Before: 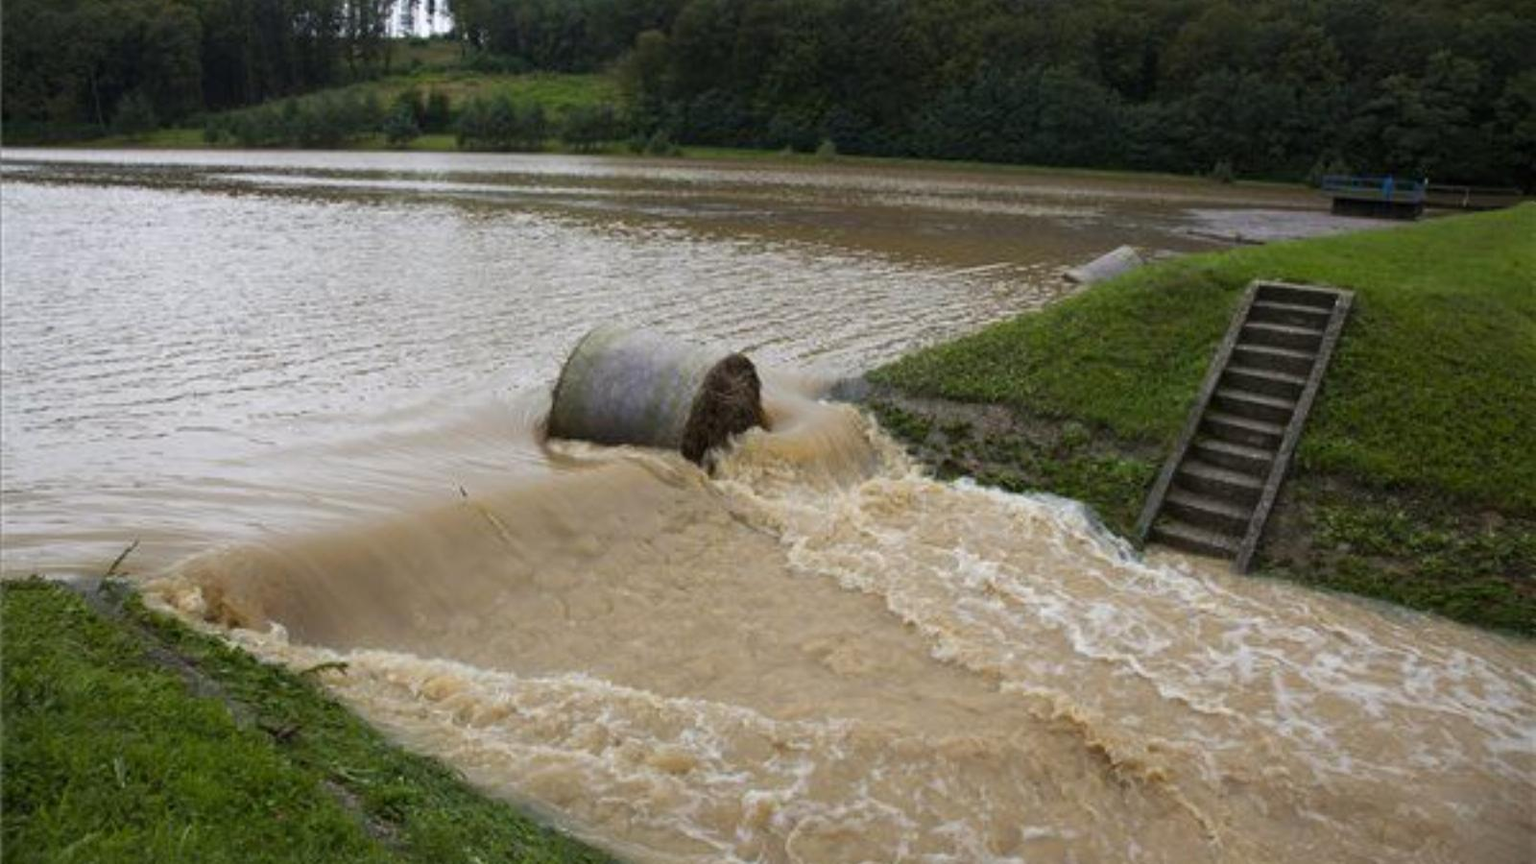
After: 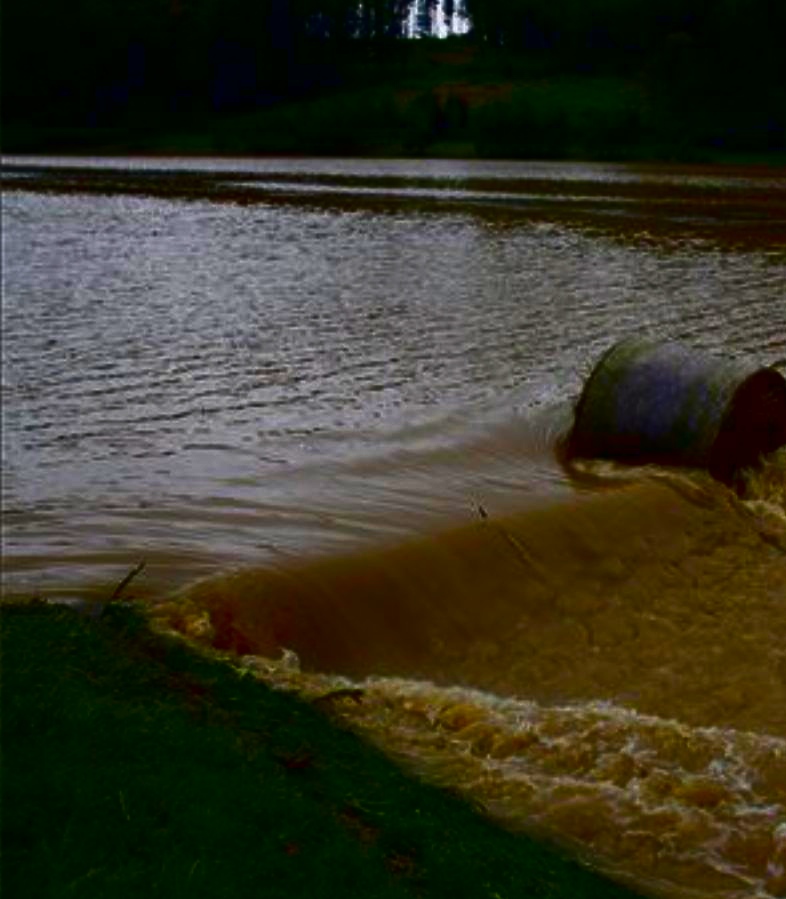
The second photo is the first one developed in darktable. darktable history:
crop and rotate: left 0%, top 0%, right 50.845%
contrast brightness saturation: brightness -1, saturation 1
